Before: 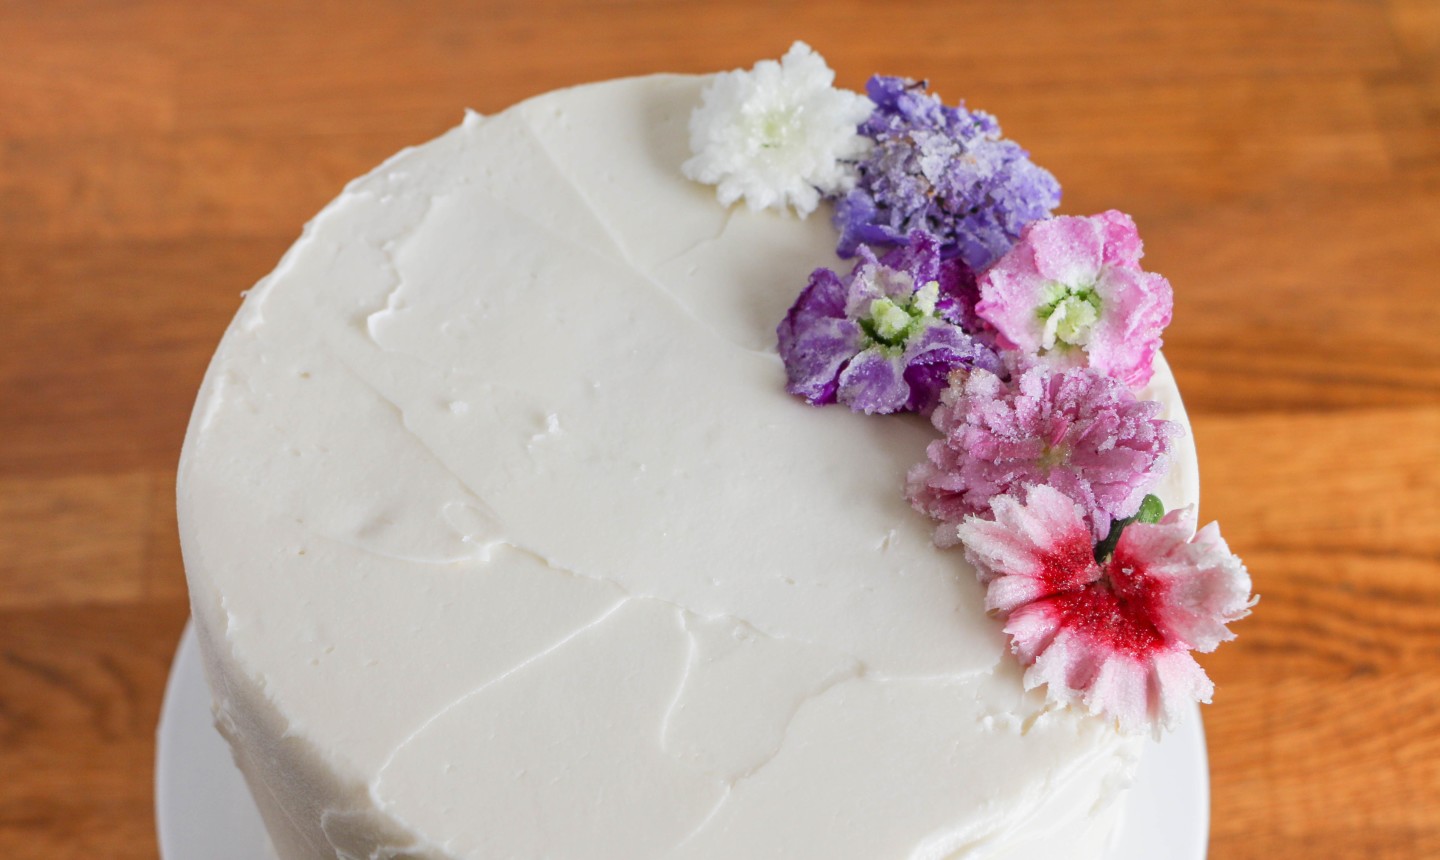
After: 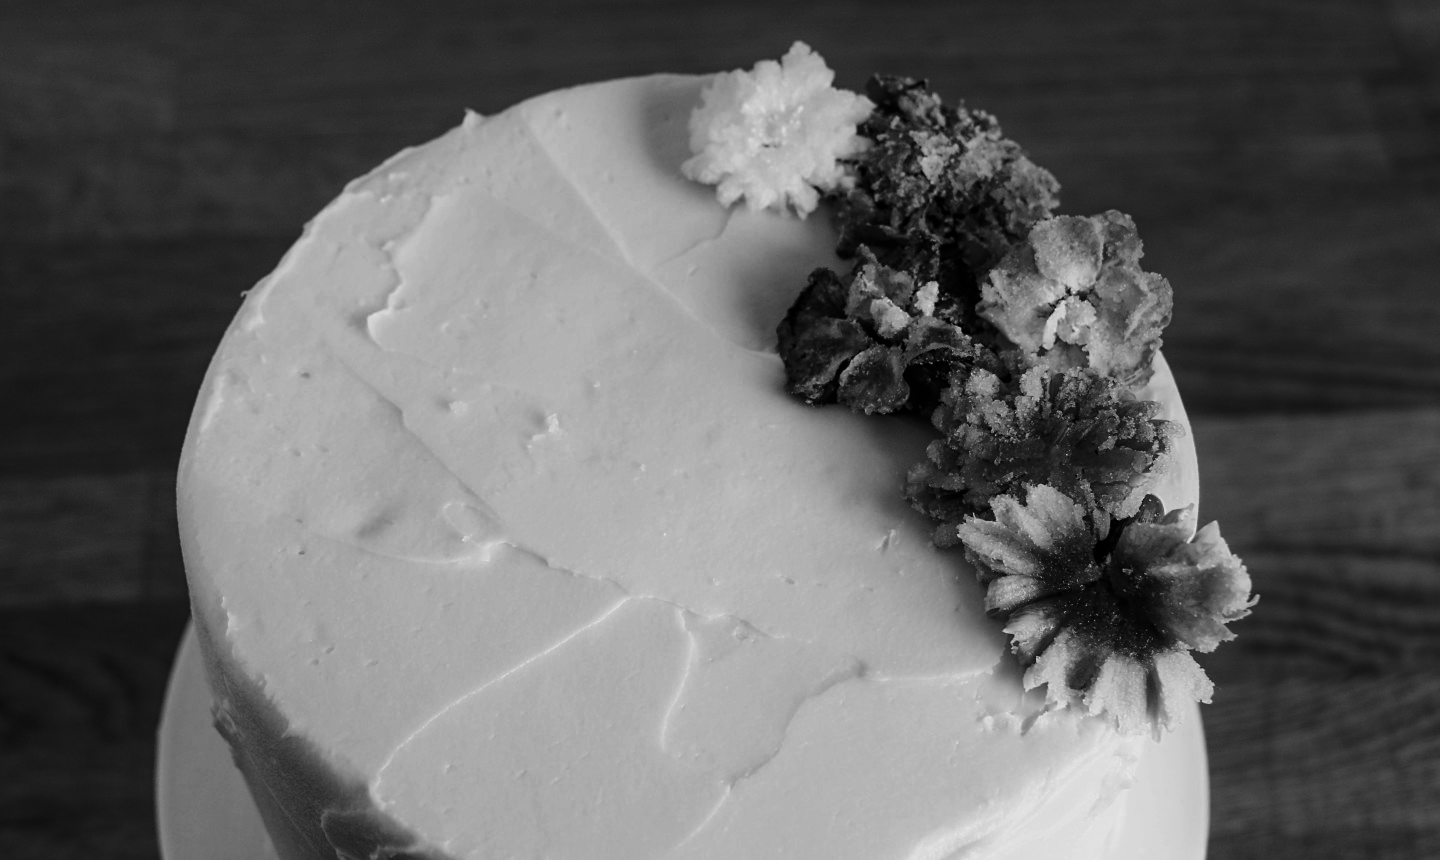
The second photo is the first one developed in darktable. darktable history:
color calibration: illuminant as shot in camera, x 0.358, y 0.373, temperature 4628.91 K
monochrome: size 1
sharpen: amount 0.2
white balance: emerald 1
exposure: black level correction 0.001, exposure 0.5 EV, compensate exposure bias true, compensate highlight preservation false
contrast brightness saturation: brightness -1, saturation 1
filmic rgb: black relative exposure -11.35 EV, white relative exposure 3.22 EV, hardness 6.76, color science v6 (2022)
